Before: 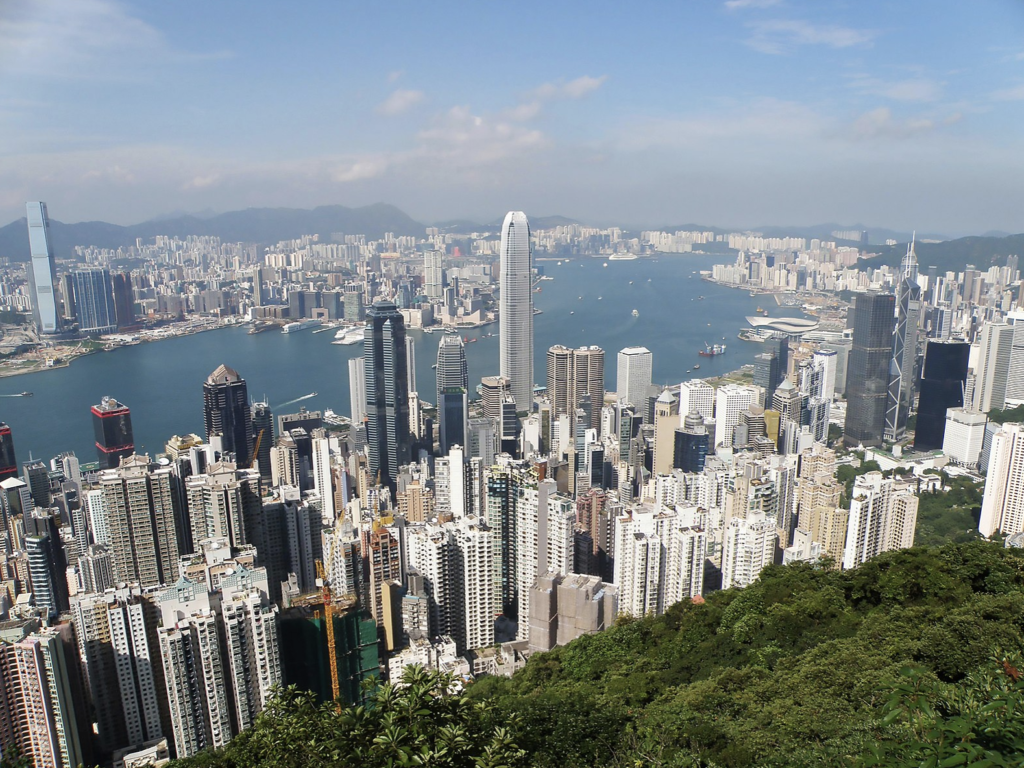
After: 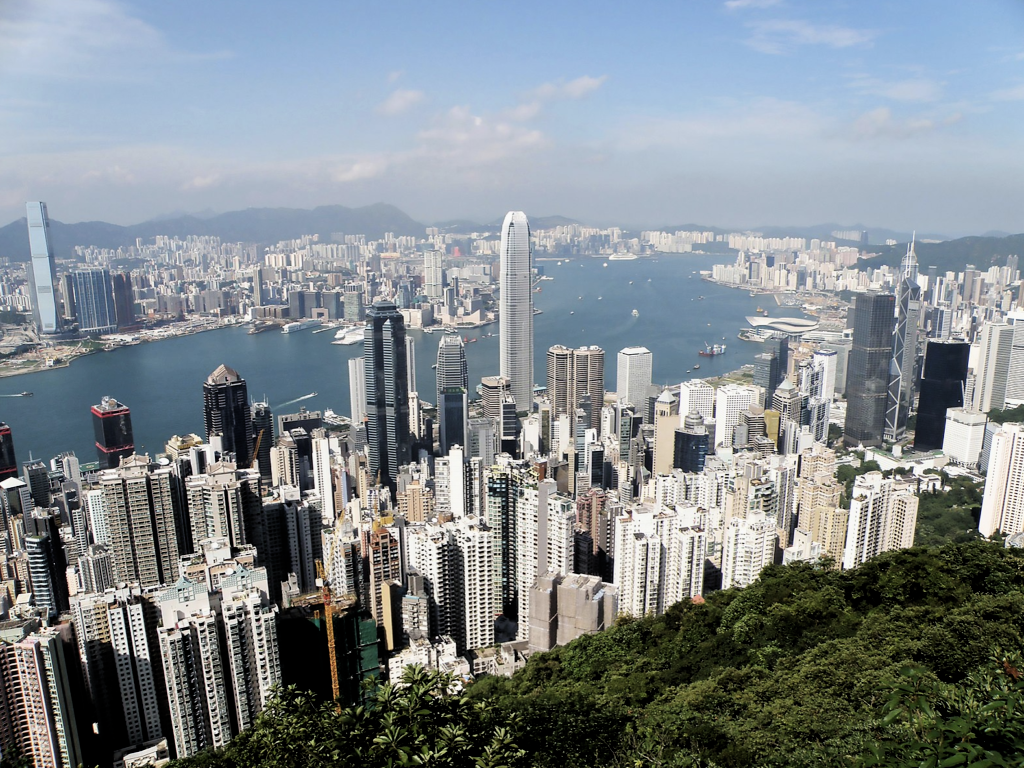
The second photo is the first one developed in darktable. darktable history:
filmic rgb: black relative exposure -6.35 EV, white relative exposure 2.8 EV, threshold 3.01 EV, target black luminance 0%, hardness 4.59, latitude 67.57%, contrast 1.295, shadows ↔ highlights balance -3.12%, contrast in shadows safe, enable highlight reconstruction true
